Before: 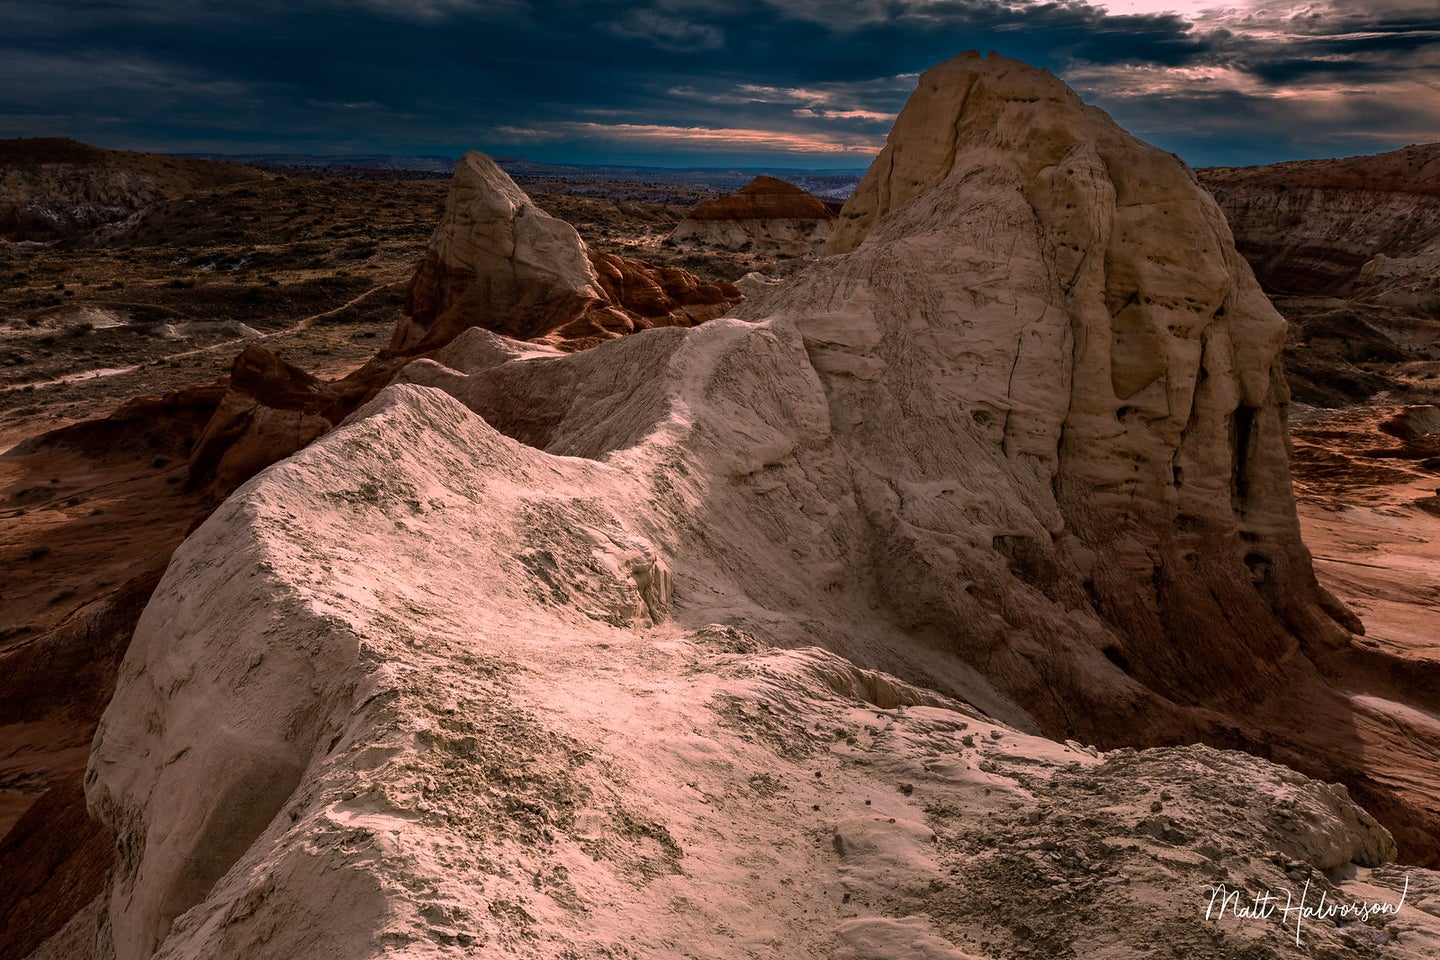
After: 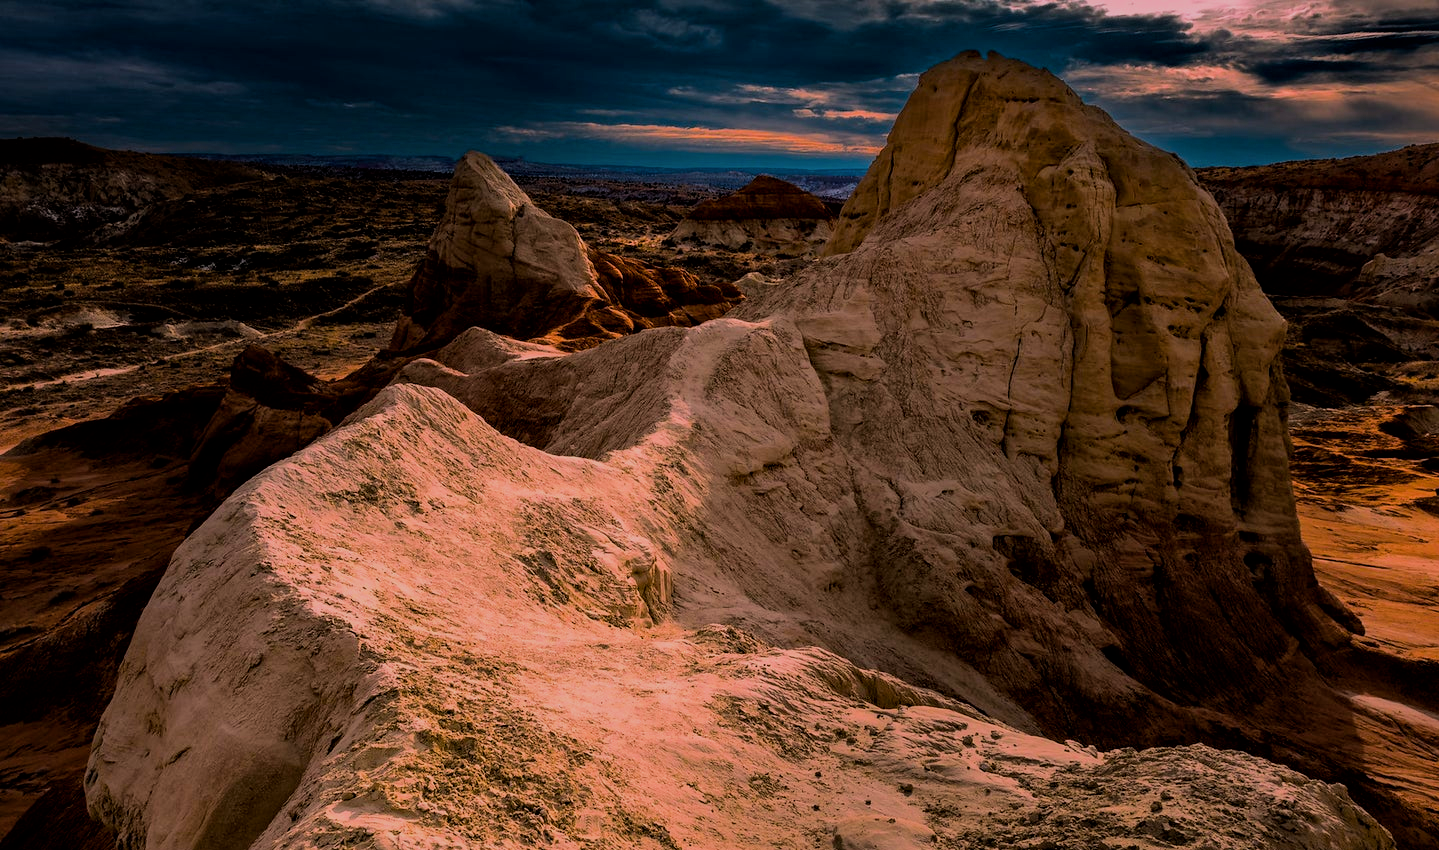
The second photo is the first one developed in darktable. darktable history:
exposure: exposure -0.154 EV, compensate highlight preservation false
crop and rotate: top 0%, bottom 11.438%
filmic rgb: black relative exposure -7.37 EV, white relative exposure 5.05 EV, threshold 3.04 EV, hardness 3.22, enable highlight reconstruction true
color balance rgb: linear chroma grading › shadows -39.487%, linear chroma grading › highlights 39.8%, linear chroma grading › global chroma 45.508%, linear chroma grading › mid-tones -29.567%, perceptual saturation grading › global saturation 30.744%
local contrast: mode bilateral grid, contrast 20, coarseness 49, detail 120%, midtone range 0.2
